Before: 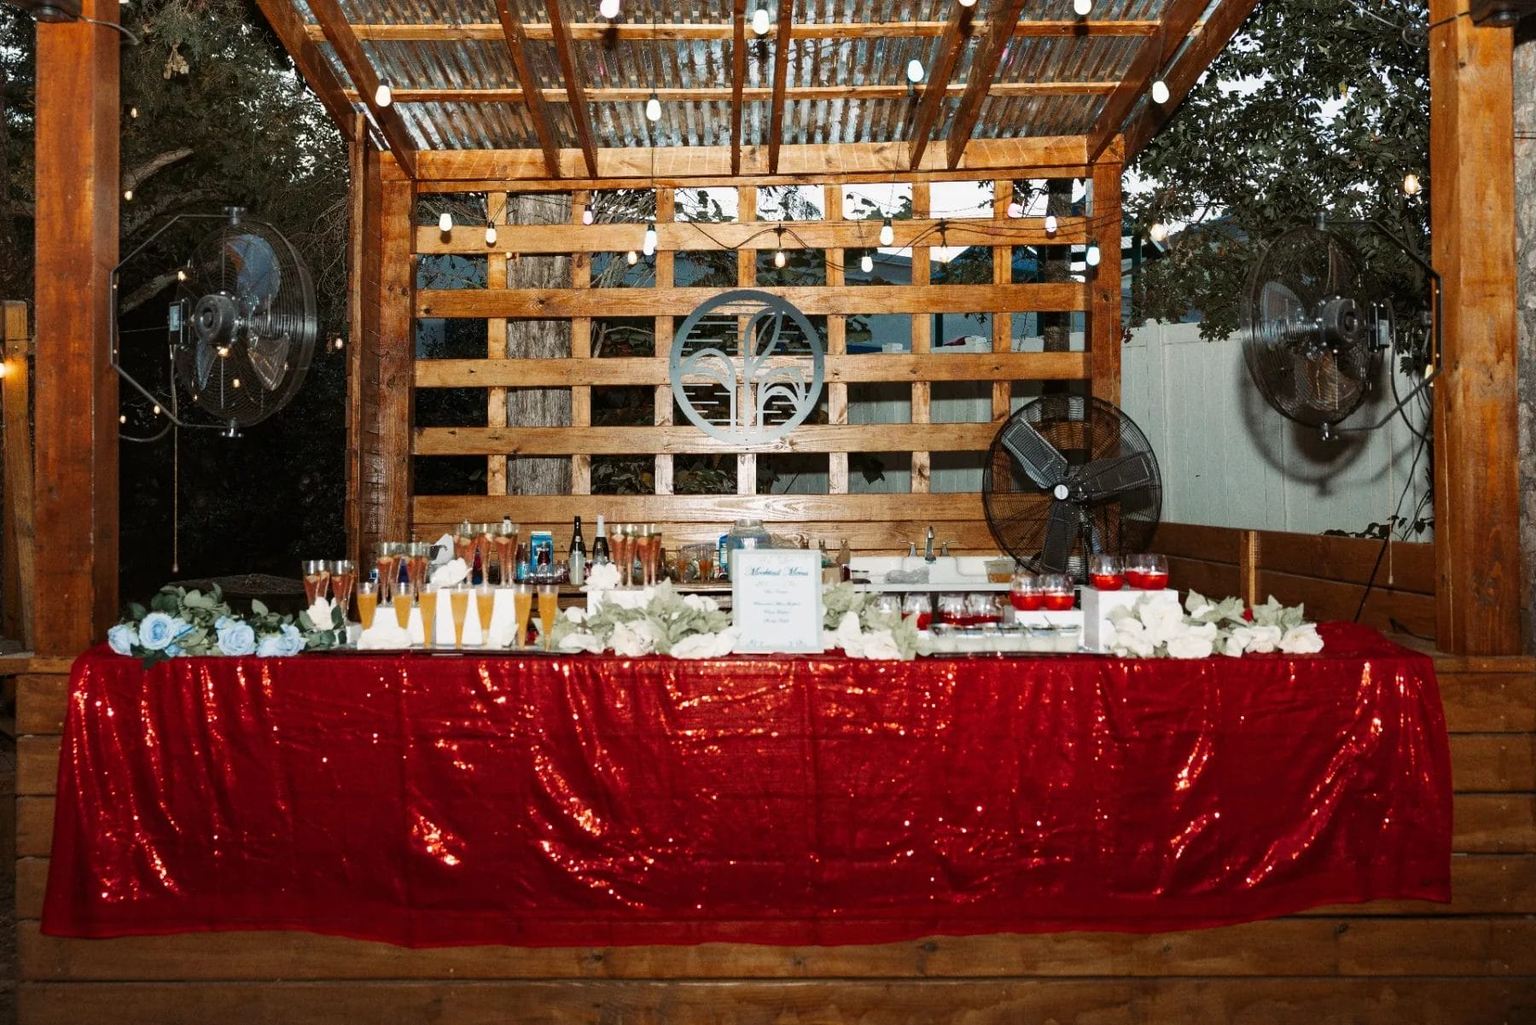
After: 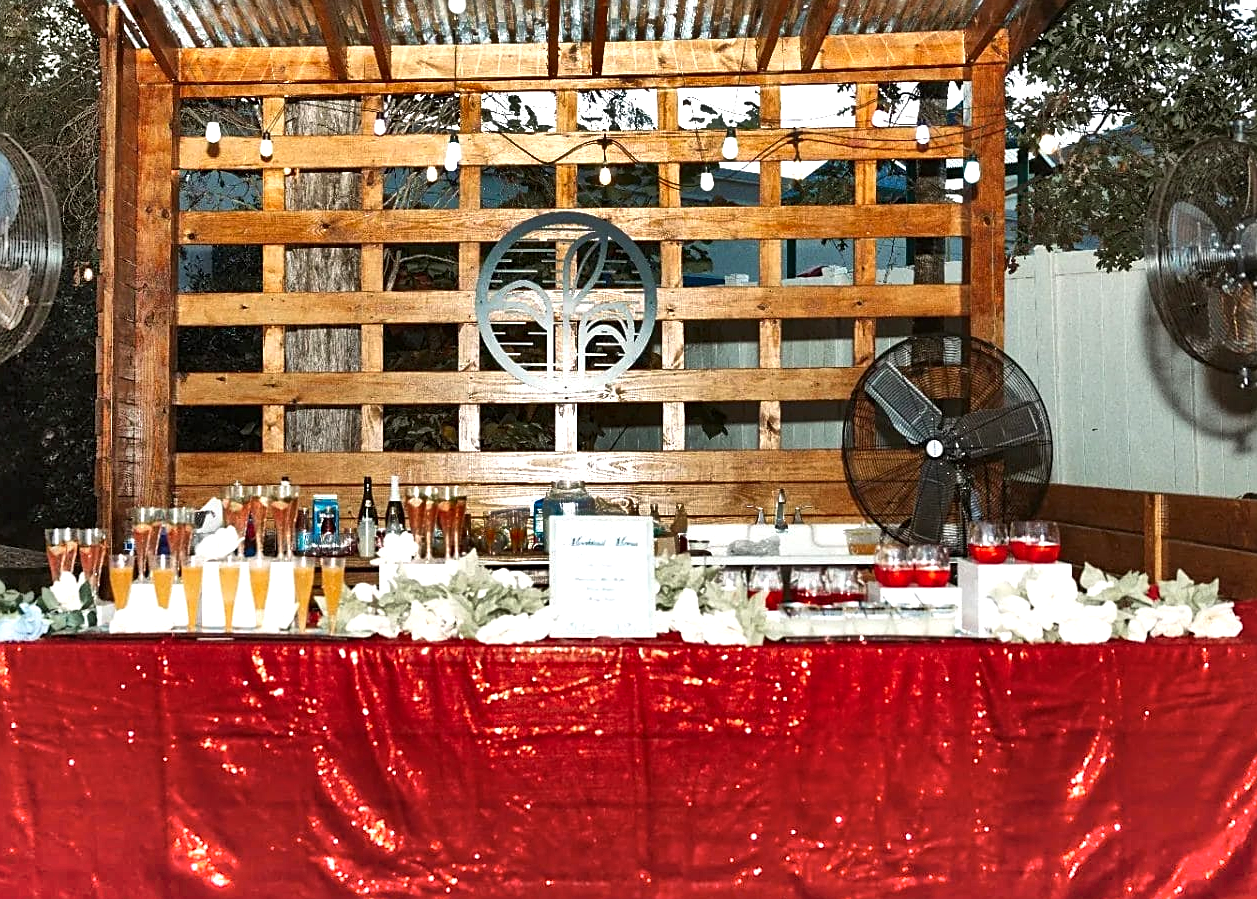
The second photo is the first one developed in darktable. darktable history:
sharpen: on, module defaults
exposure: black level correction 0, exposure 0.692 EV, compensate highlight preservation false
shadows and highlights: radius 122.93, shadows 99.31, white point adjustment -2.99, highlights -98.02, soften with gaussian
crop and rotate: left 17.167%, top 10.667%, right 12.992%, bottom 14.397%
